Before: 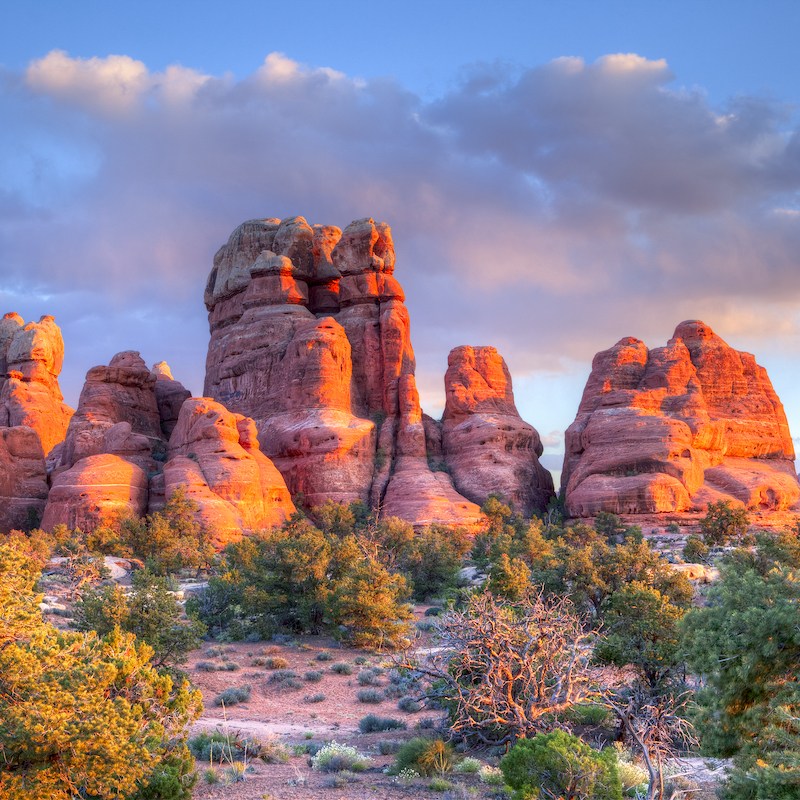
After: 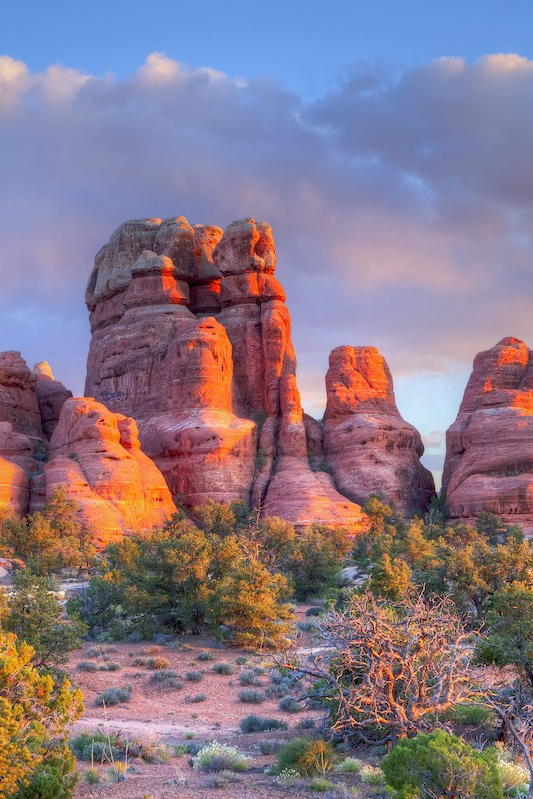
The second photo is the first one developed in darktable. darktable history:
crop and rotate: left 15.055%, right 18.278%
shadows and highlights: on, module defaults
